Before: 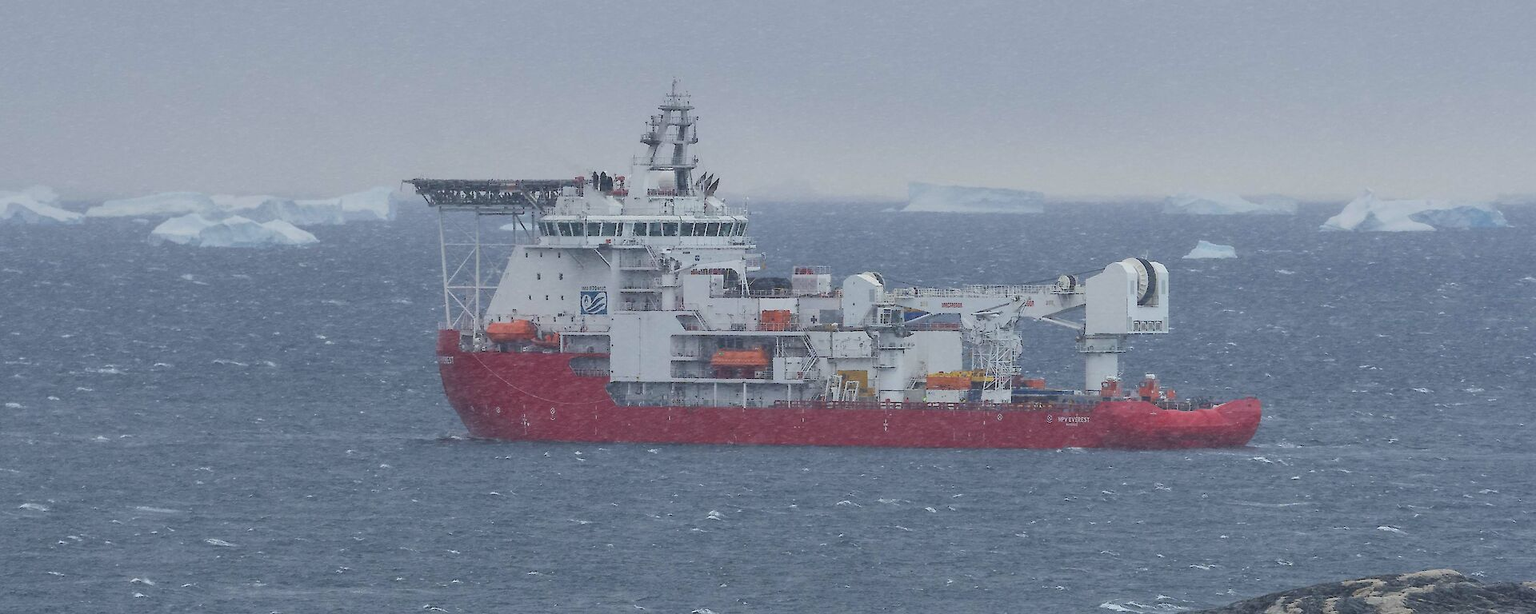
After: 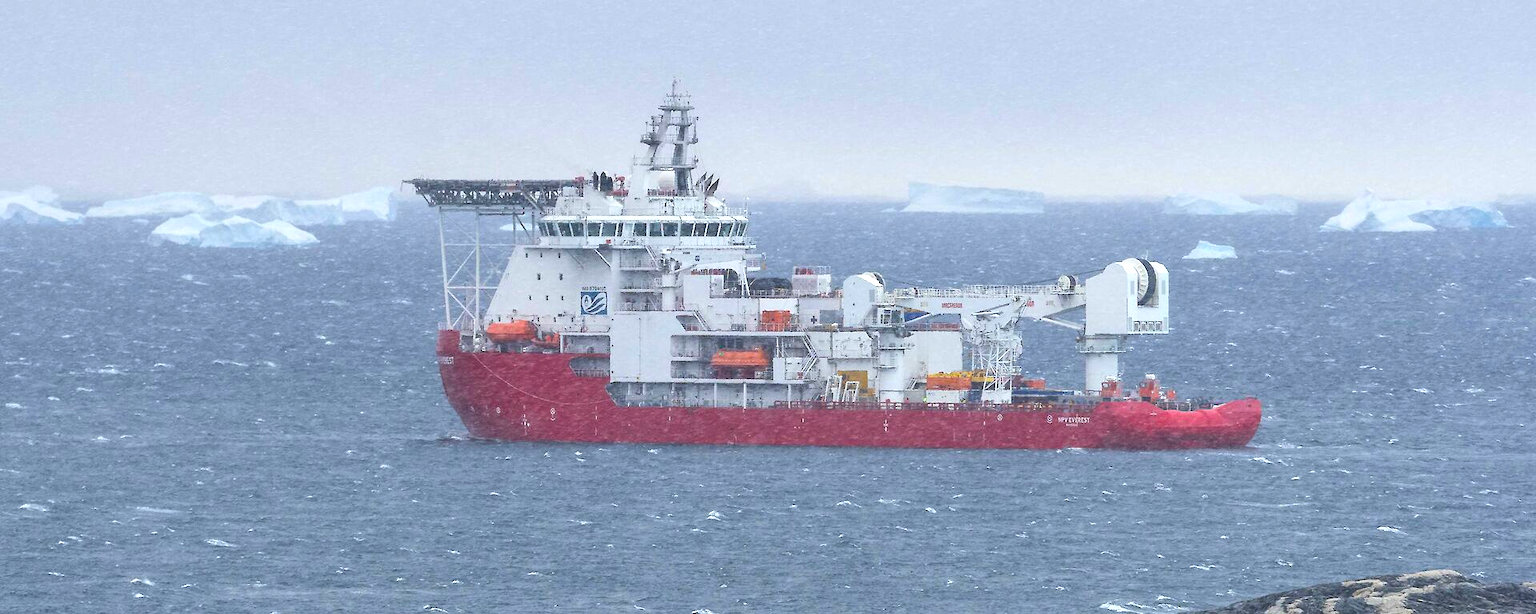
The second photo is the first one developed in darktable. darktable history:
tone equalizer: -8 EV -0.432 EV, -7 EV -0.392 EV, -6 EV -0.296 EV, -5 EV -0.191 EV, -3 EV 0.215 EV, -2 EV 0.342 EV, -1 EV 0.384 EV, +0 EV 0.445 EV, edges refinement/feathering 500, mask exposure compensation -1.57 EV, preserve details no
color balance rgb: perceptual saturation grading › global saturation 25.67%
exposure: black level correction 0.001, exposure 0.499 EV, compensate exposure bias true, compensate highlight preservation false
